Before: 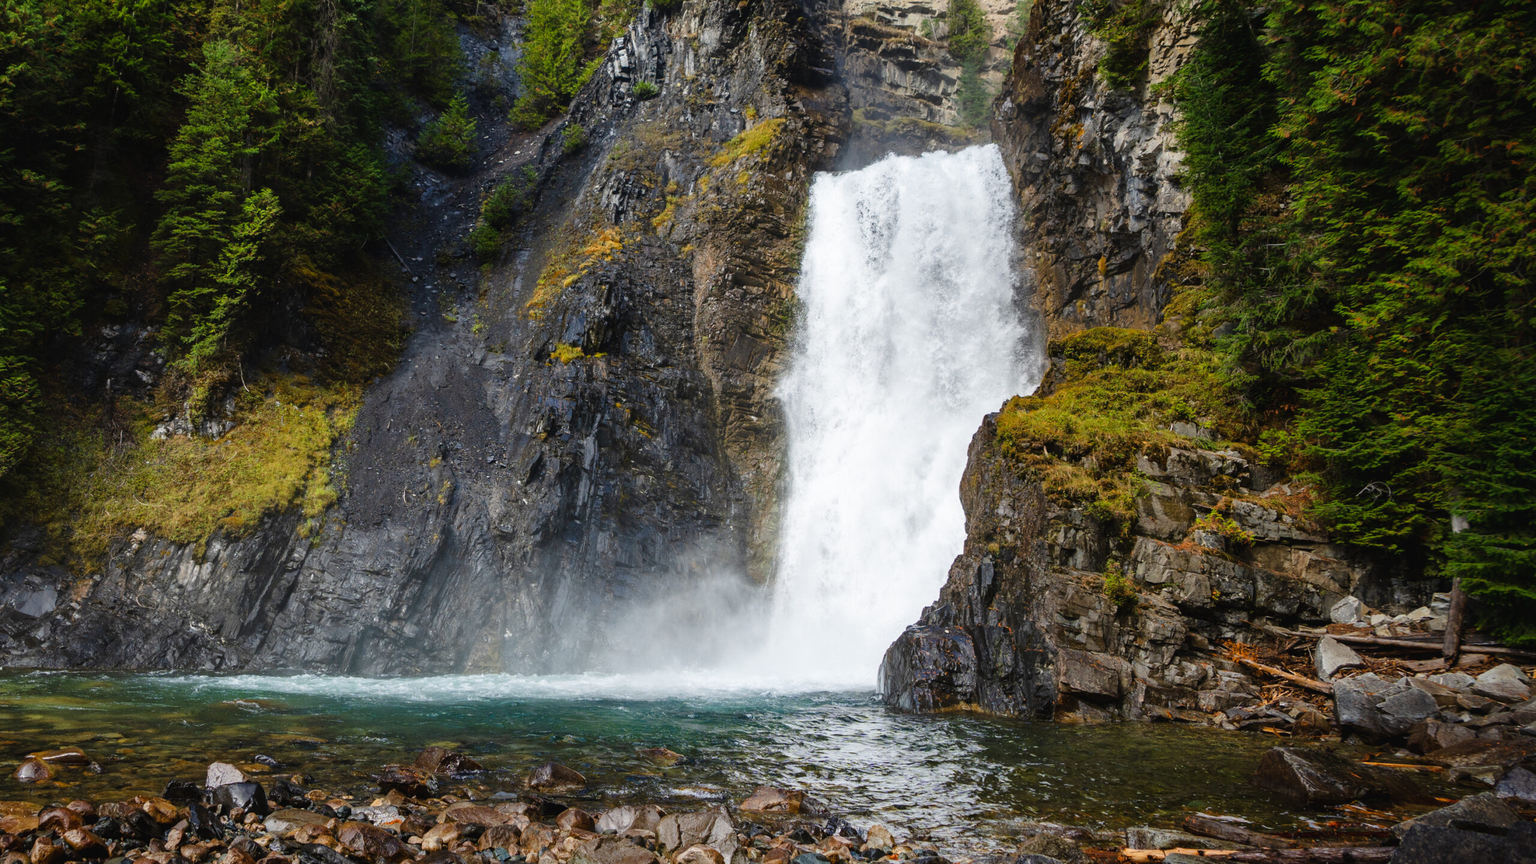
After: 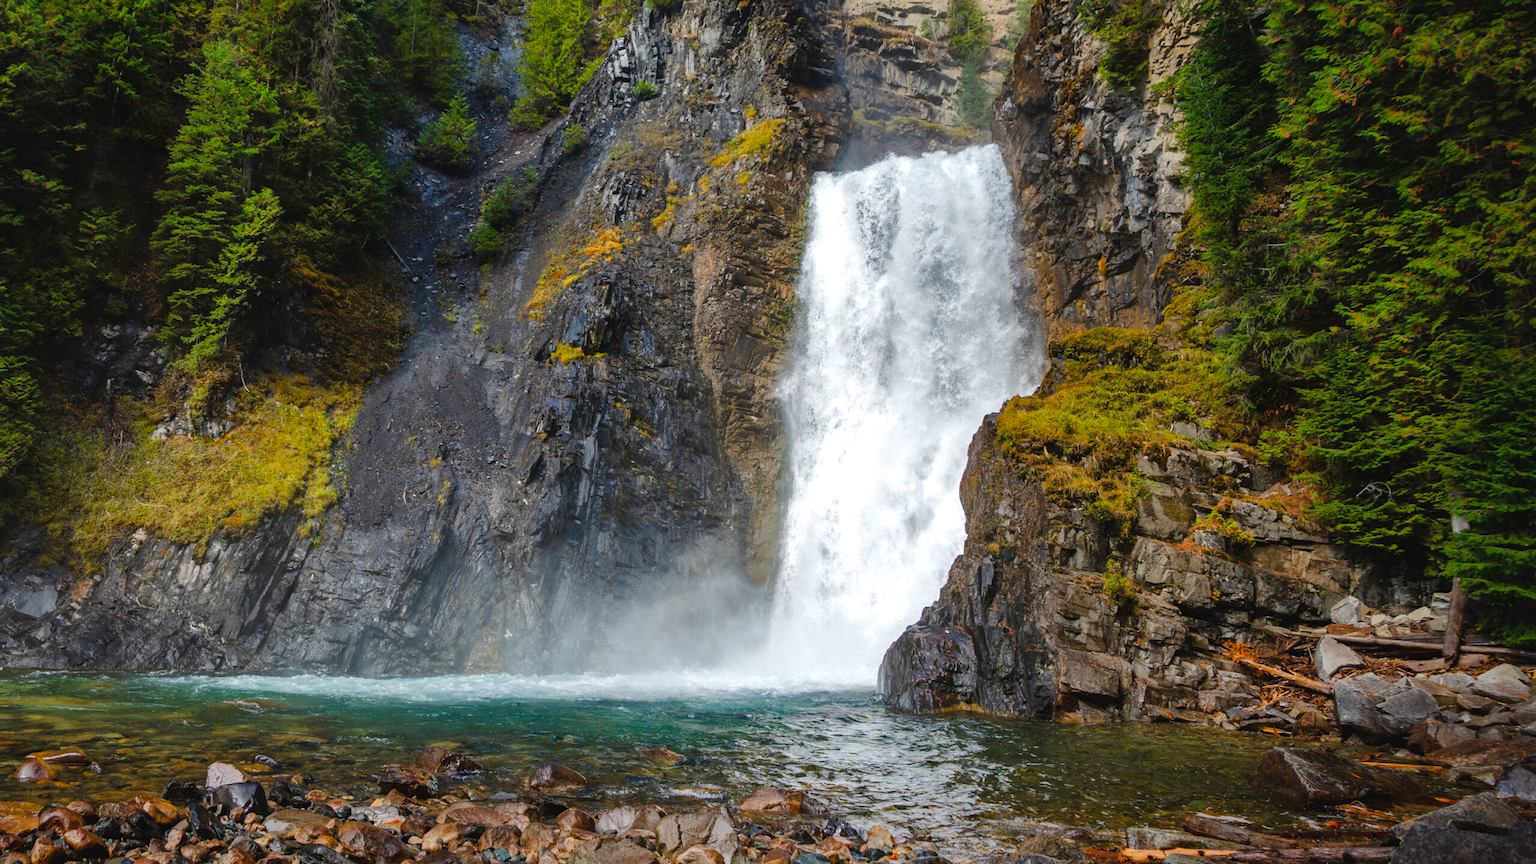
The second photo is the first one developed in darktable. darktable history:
exposure: exposure 0.127 EV, compensate highlight preservation false
shadows and highlights: shadows 40, highlights -60
